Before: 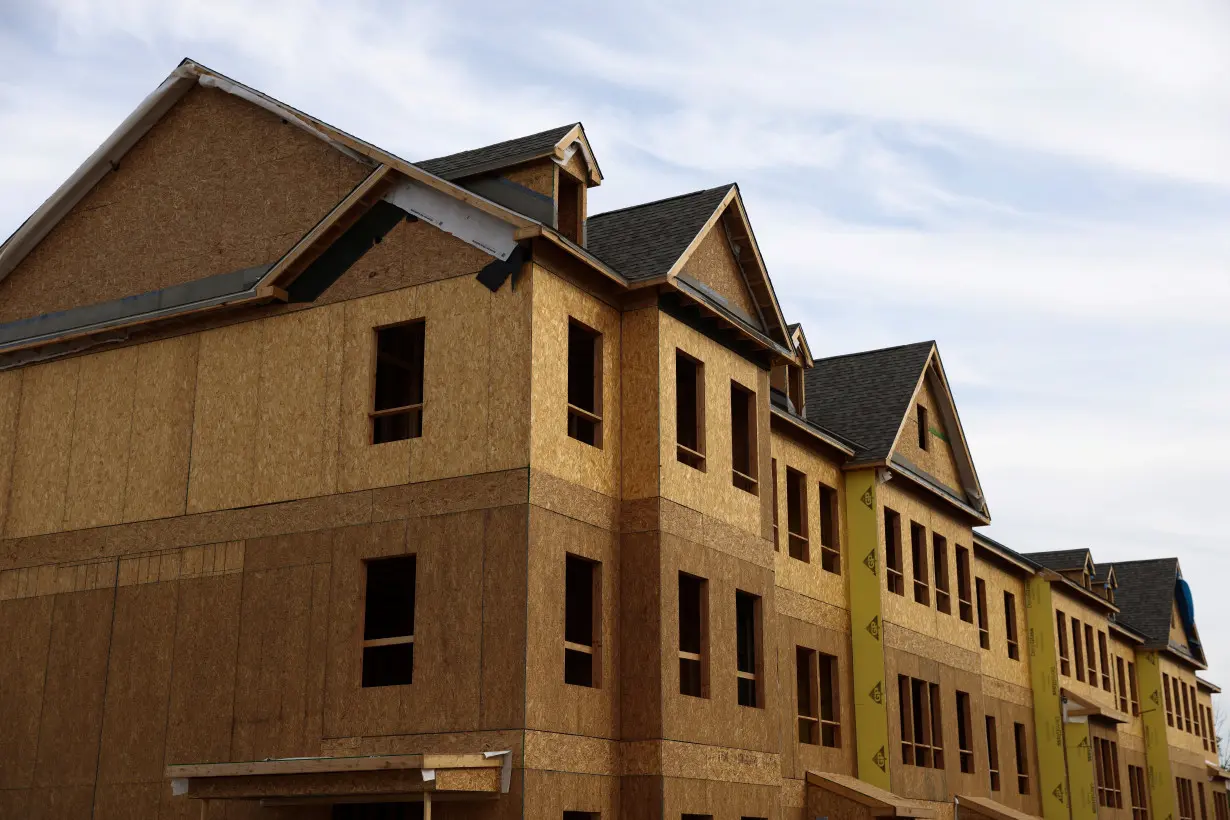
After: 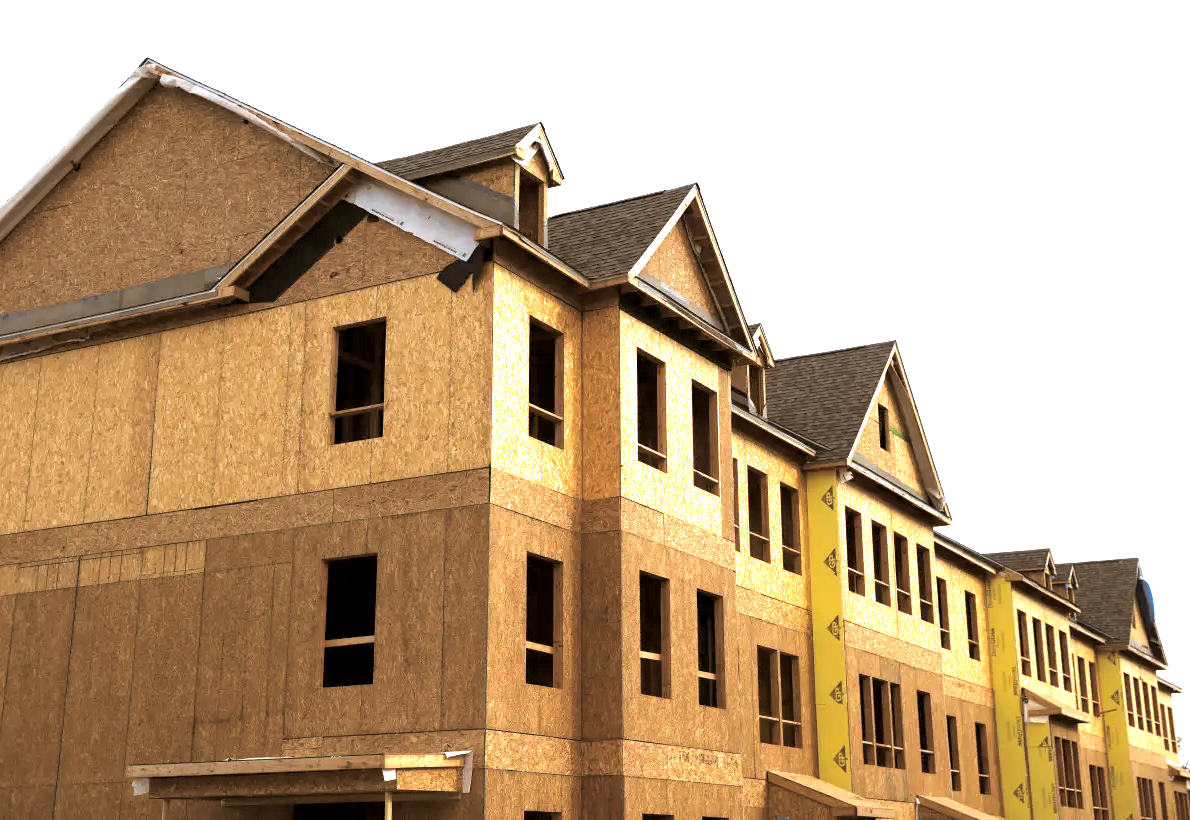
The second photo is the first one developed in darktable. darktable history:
split-toning: shadows › hue 32.4°, shadows › saturation 0.51, highlights › hue 180°, highlights › saturation 0, balance -60.17, compress 55.19%
white balance: emerald 1
exposure: black level correction 0.001, exposure 1.735 EV, compensate highlight preservation false
crop and rotate: left 3.238%
